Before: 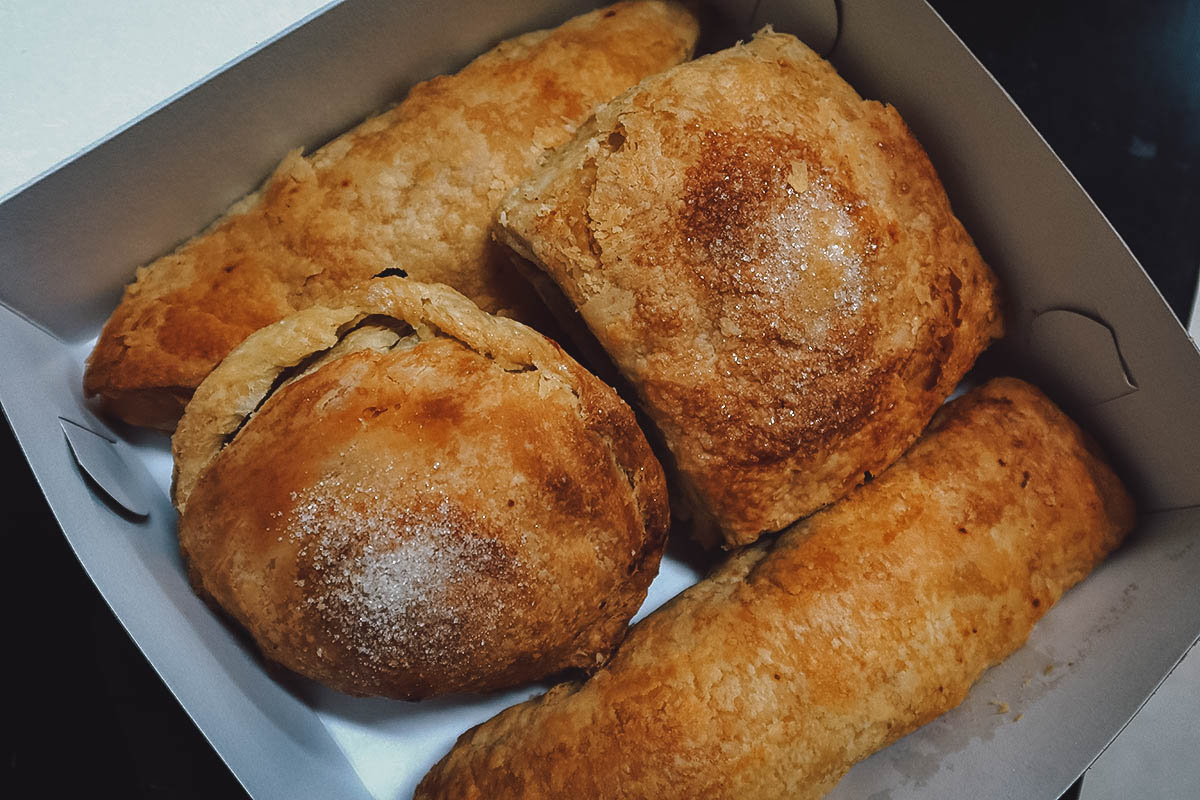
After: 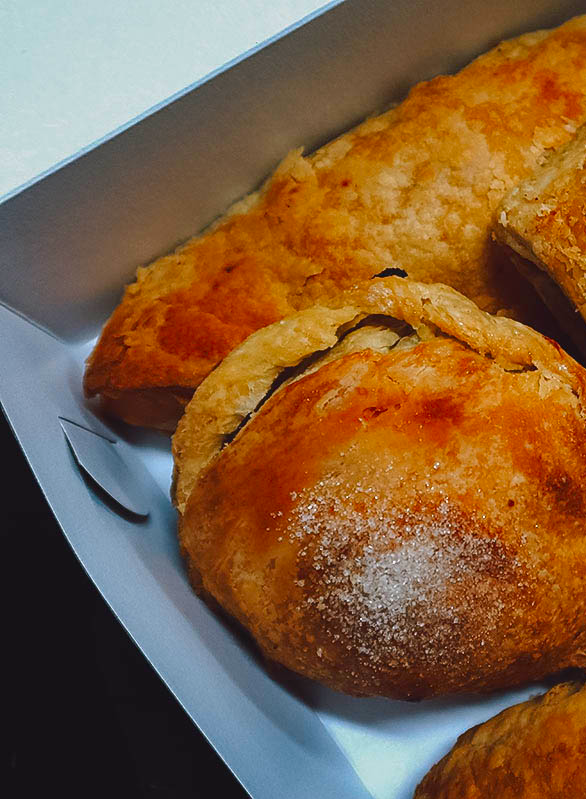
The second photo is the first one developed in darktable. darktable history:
crop and rotate: left 0.02%, top 0%, right 51.08%
tone equalizer: edges refinement/feathering 500, mask exposure compensation -1.57 EV, preserve details no
contrast brightness saturation: saturation 0.512
